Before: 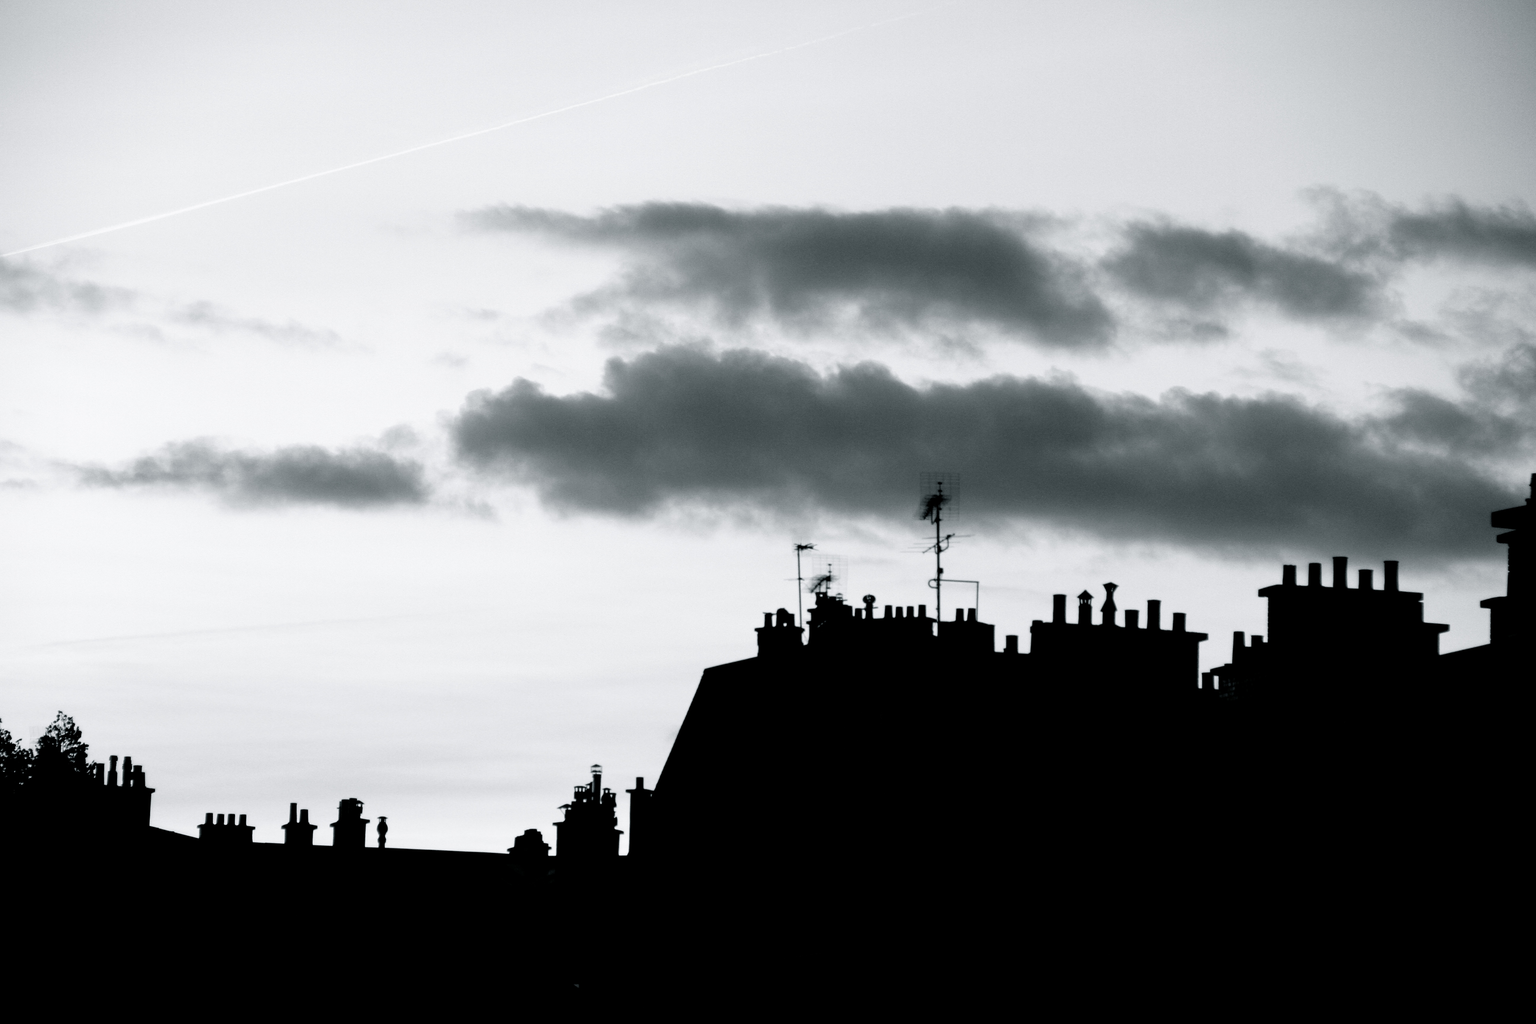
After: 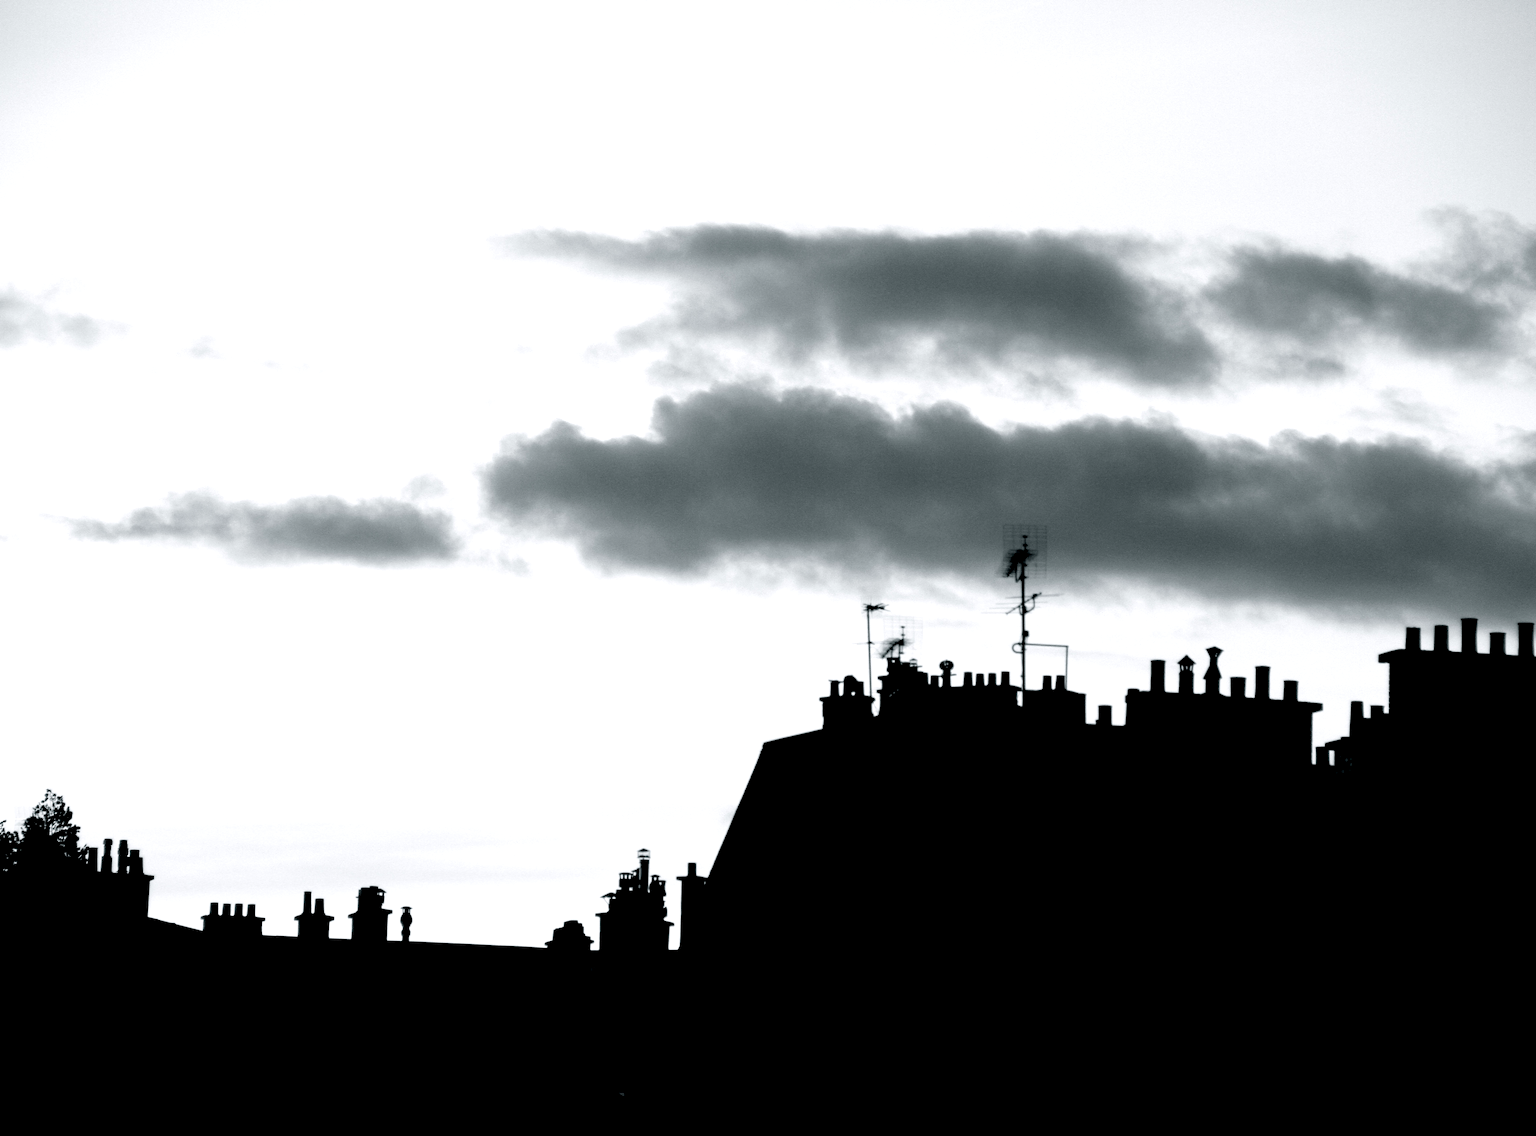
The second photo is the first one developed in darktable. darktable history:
crop and rotate: left 1.088%, right 8.807%
exposure: black level correction 0.005, exposure 0.417 EV, compensate highlight preservation false
